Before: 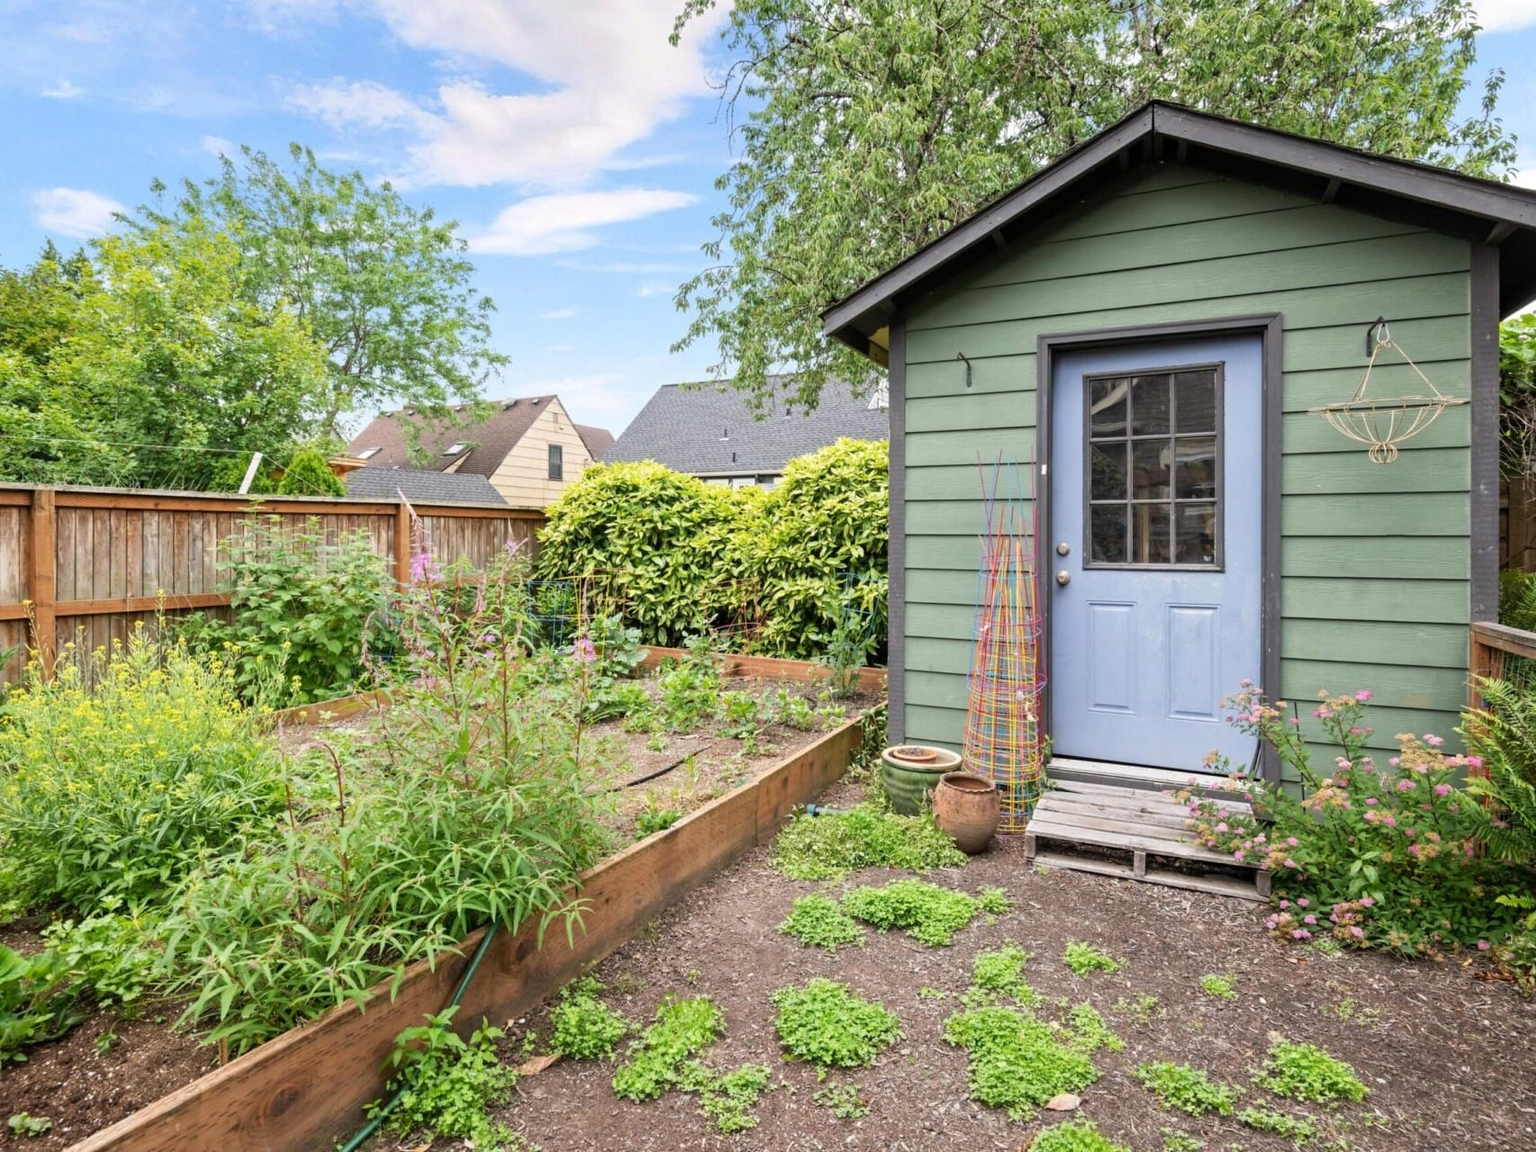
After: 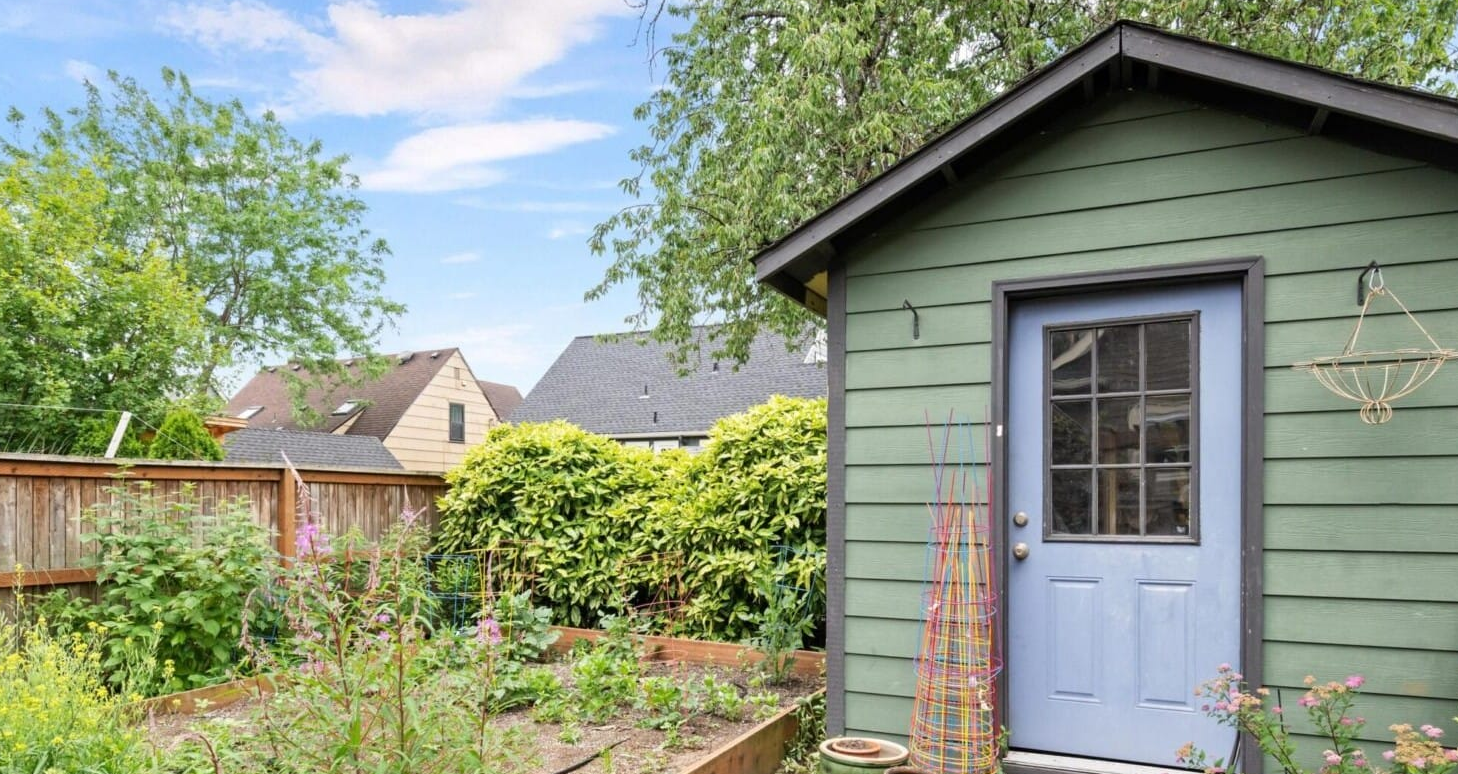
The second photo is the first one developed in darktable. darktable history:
crop and rotate: left 9.431%, top 7.183%, right 5.056%, bottom 32.318%
